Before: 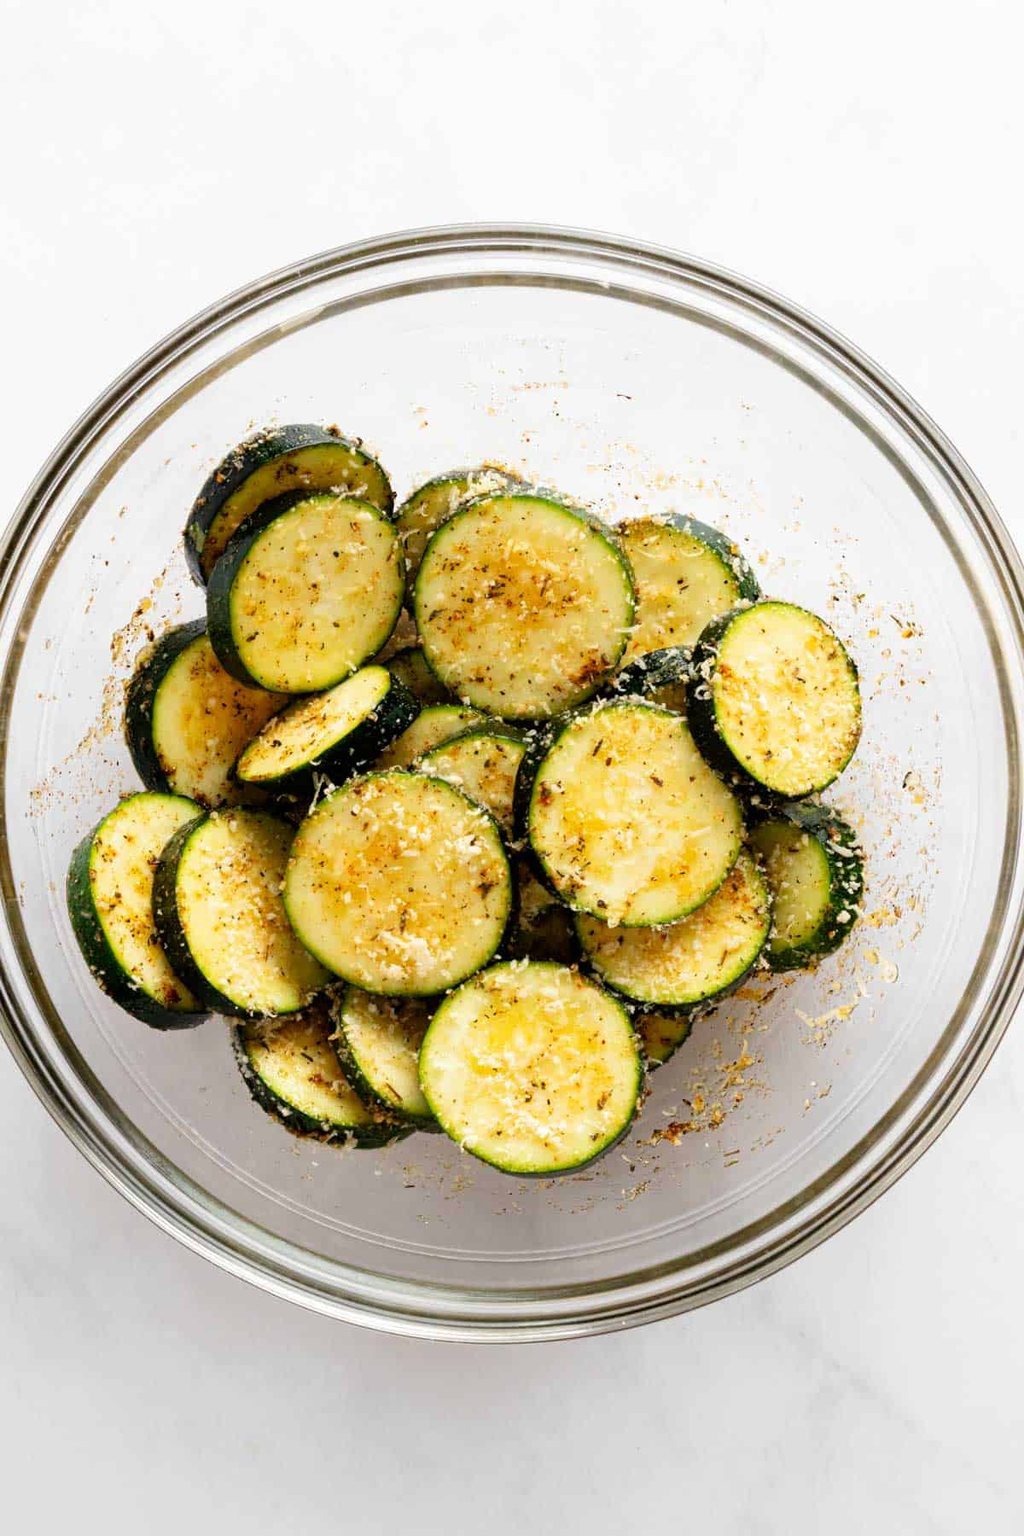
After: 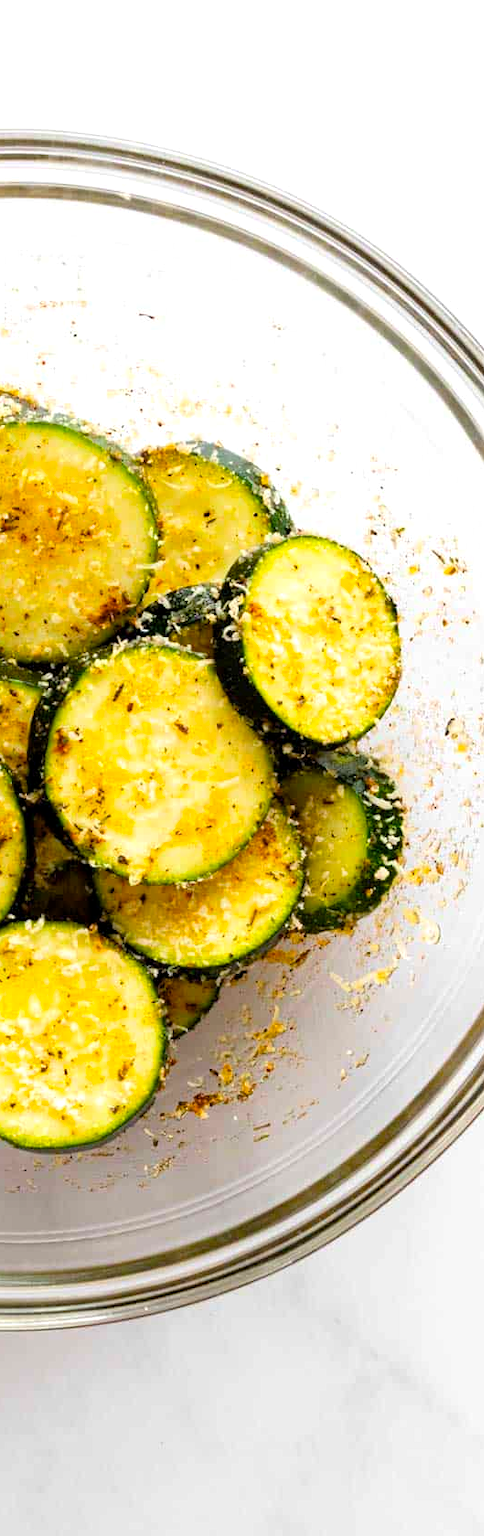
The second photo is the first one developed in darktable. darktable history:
exposure: black level correction 0.001, exposure 0.191 EV, compensate highlight preservation false
color balance rgb: perceptual saturation grading › global saturation 20%, global vibrance 20%
crop: left 47.628%, top 6.643%, right 7.874%
